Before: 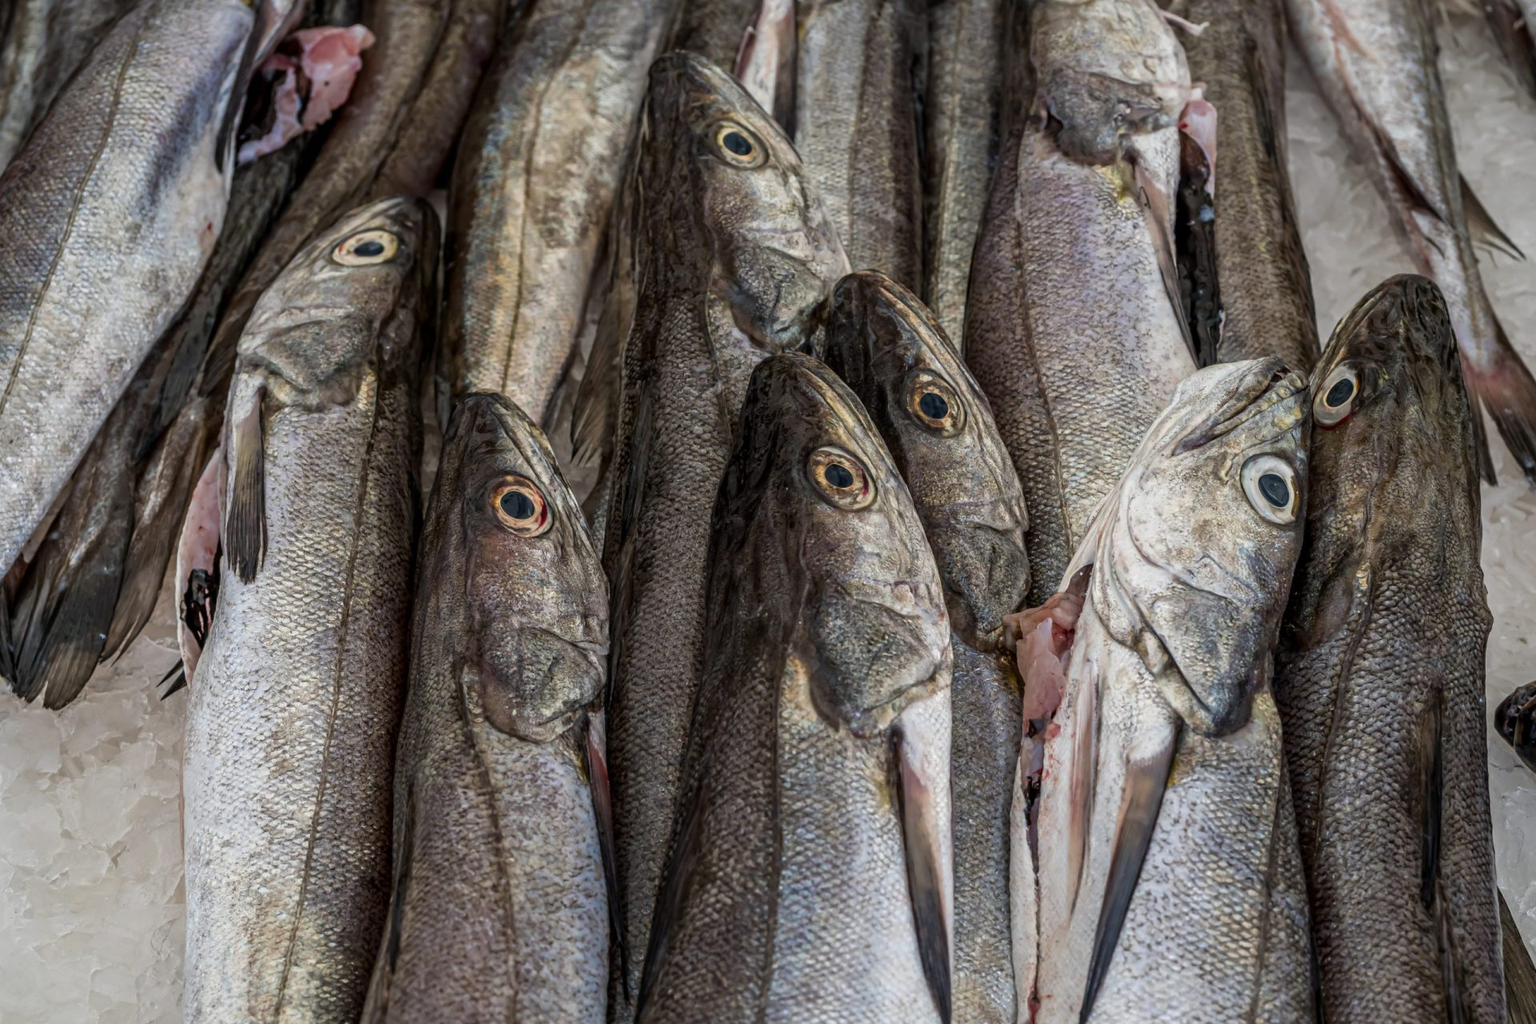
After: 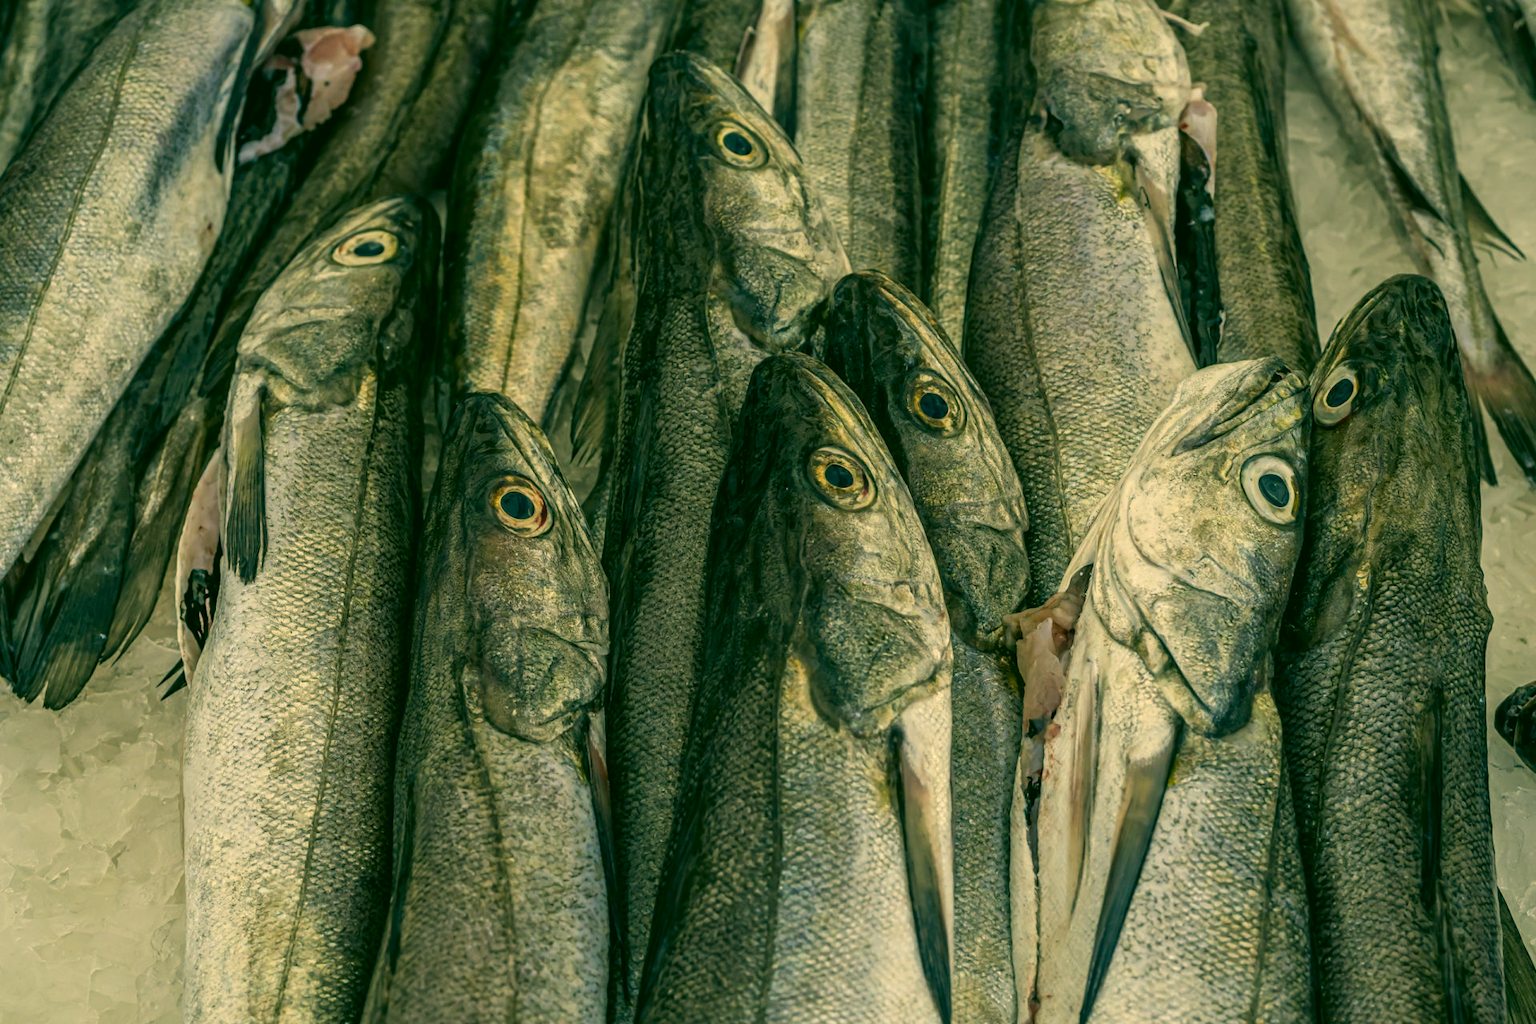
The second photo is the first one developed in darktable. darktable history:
color correction: highlights a* 5.71, highlights b* 33.21, shadows a* -26.44, shadows b* 4.01
